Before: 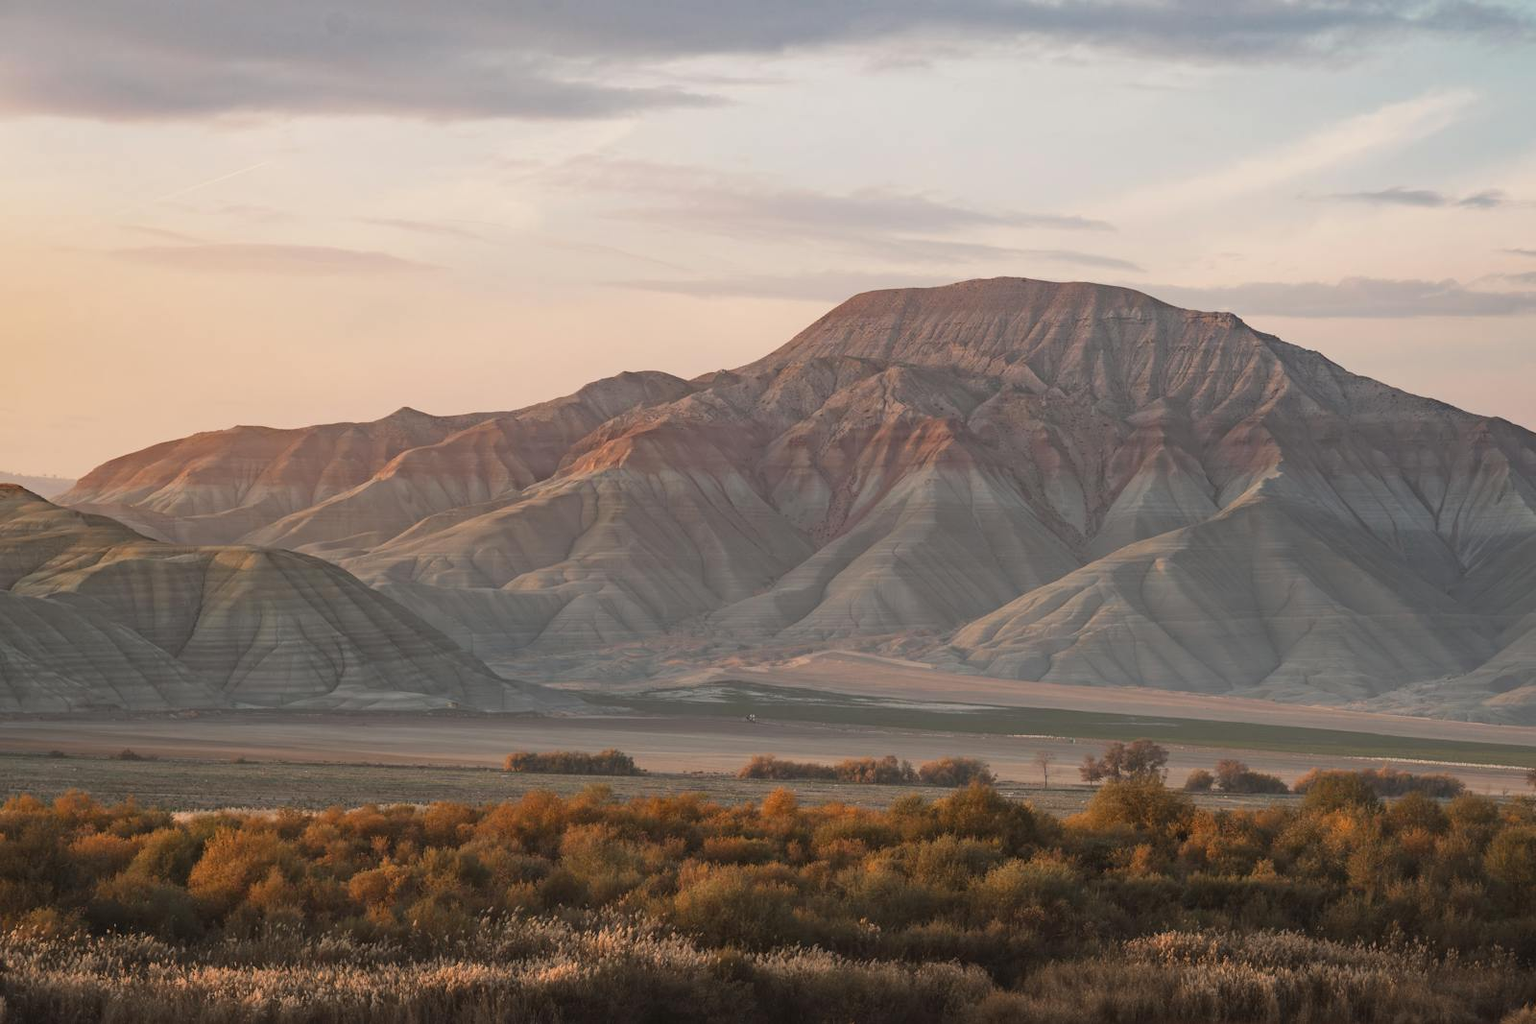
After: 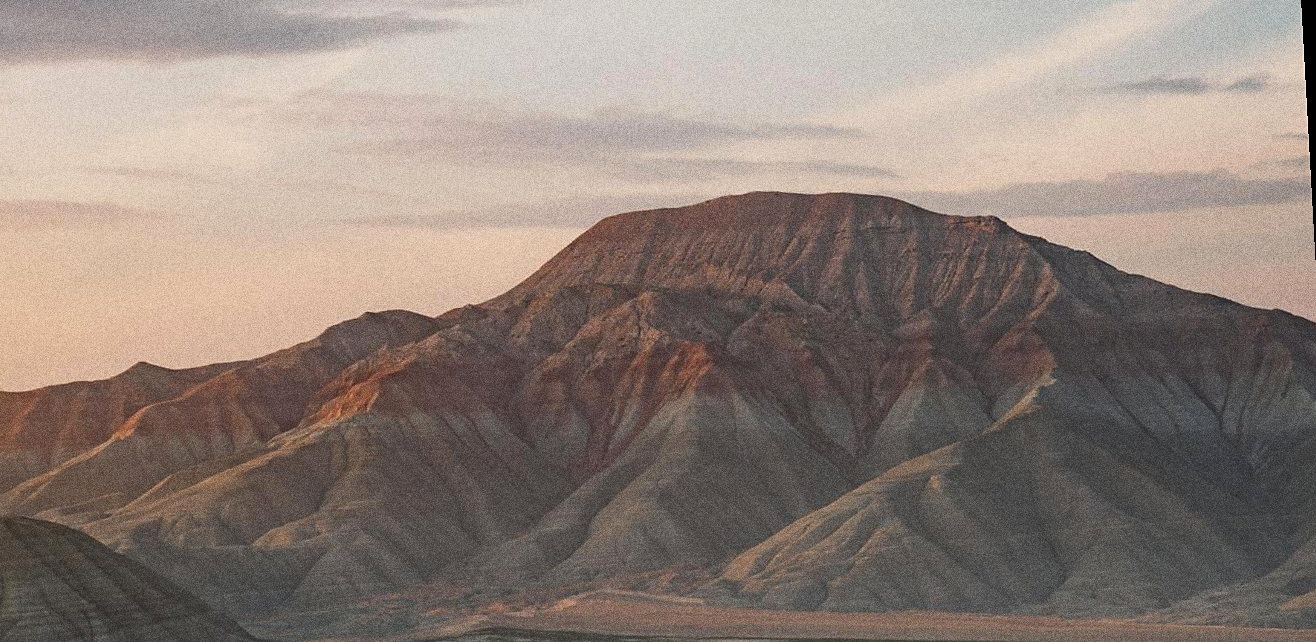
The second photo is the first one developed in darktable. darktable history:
sharpen: radius 1.458, amount 0.398, threshold 1.271
grain: strength 49.07%
crop: left 18.38%, top 11.092%, right 2.134%, bottom 33.217%
rotate and perspective: rotation -3.18°, automatic cropping off
contrast brightness saturation: contrast 0.07, brightness -0.14, saturation 0.11
